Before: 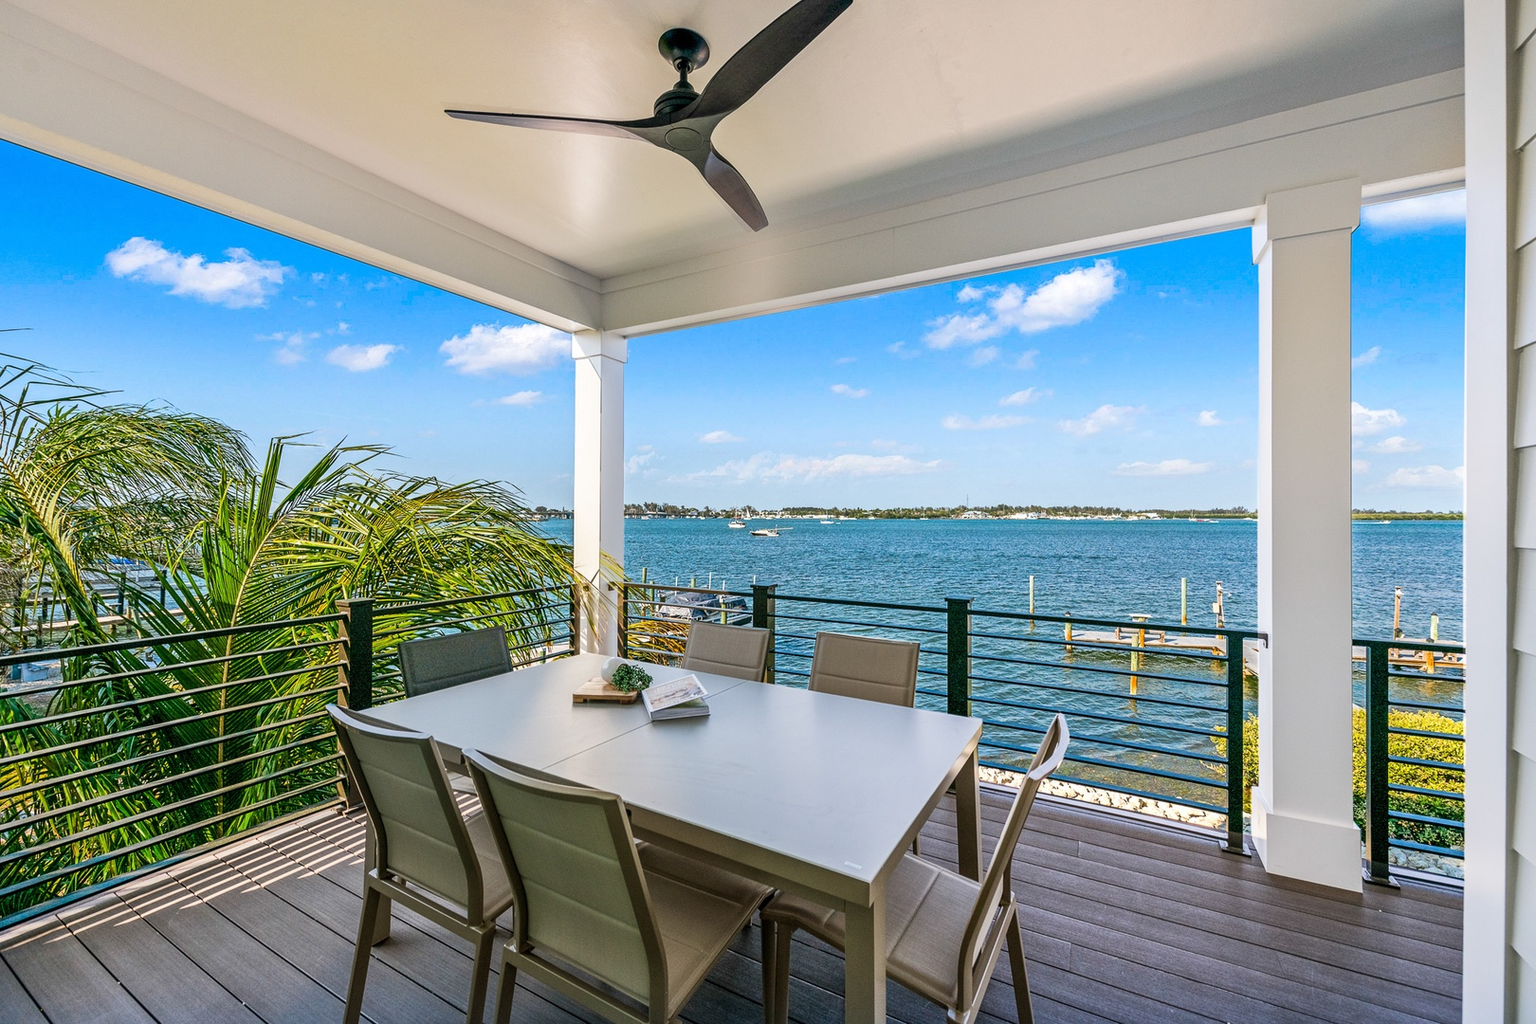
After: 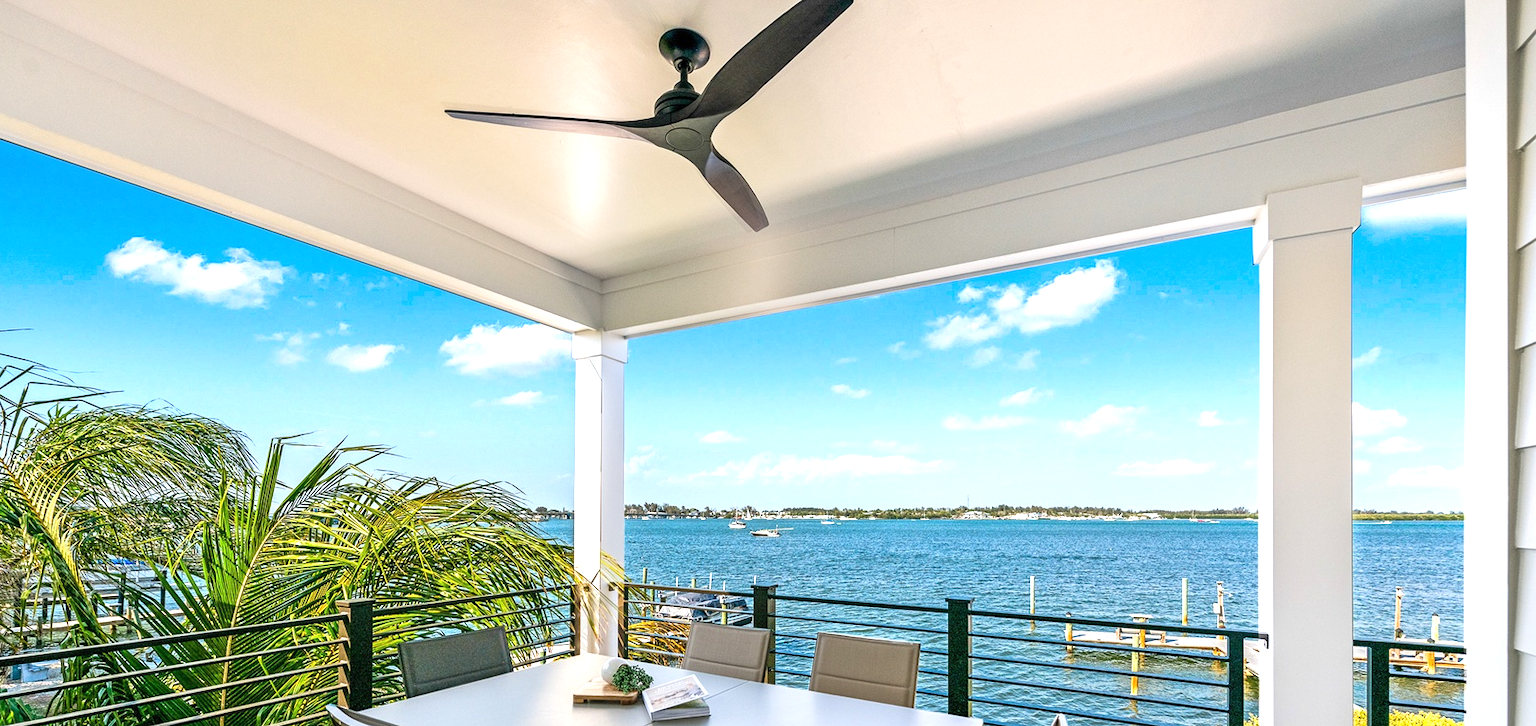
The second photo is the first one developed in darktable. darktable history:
exposure: exposure 0.6 EV, compensate highlight preservation false
crop: right 0.001%, bottom 29.024%
